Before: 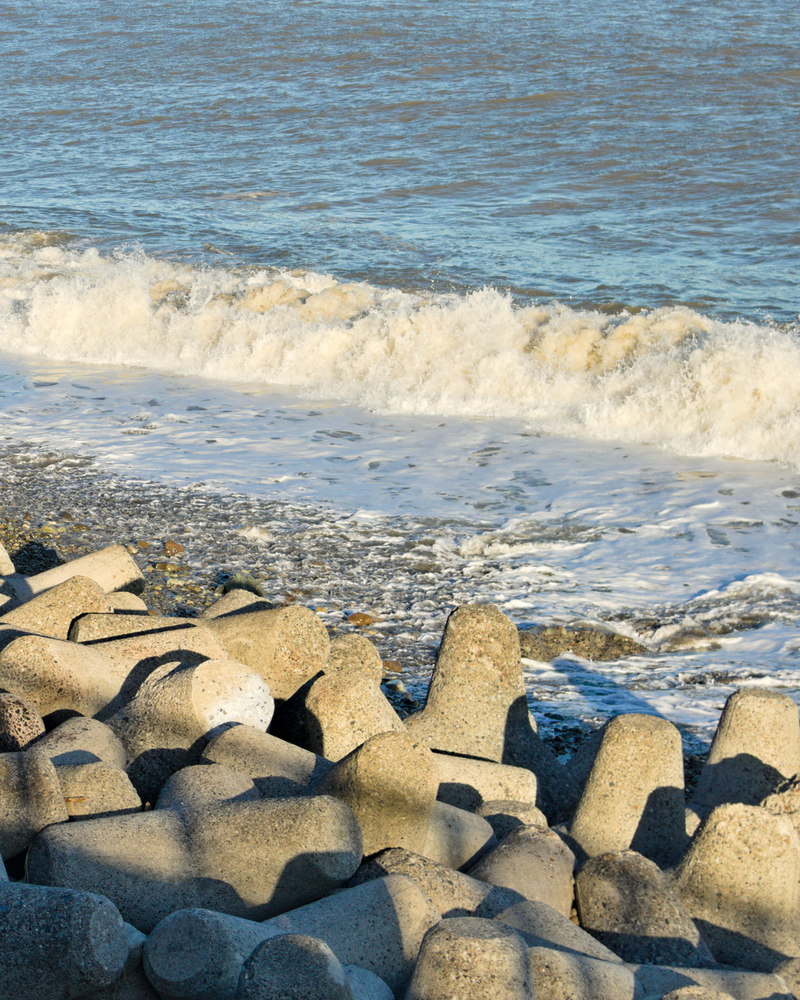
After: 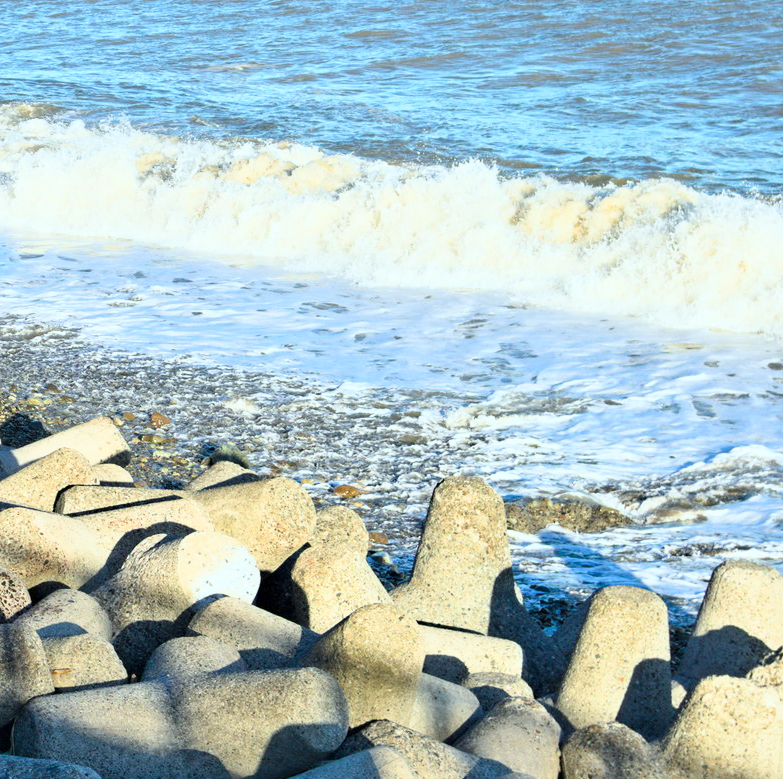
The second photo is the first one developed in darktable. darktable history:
color calibration: illuminant custom, x 0.368, y 0.373, temperature 4330.32 K
base curve: curves: ch0 [(0, 0) (0.557, 0.834) (1, 1)]
white balance: red 0.978, blue 0.999
crop and rotate: left 1.814%, top 12.818%, right 0.25%, bottom 9.225%
